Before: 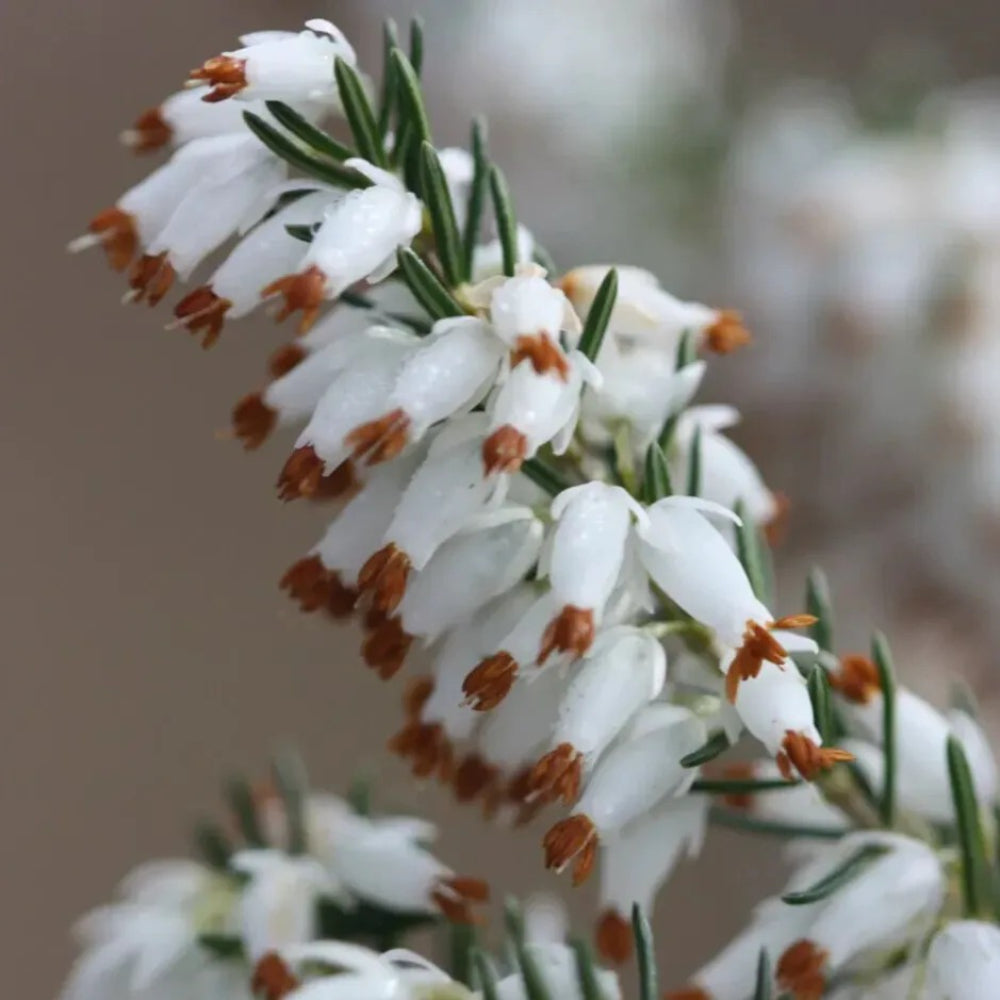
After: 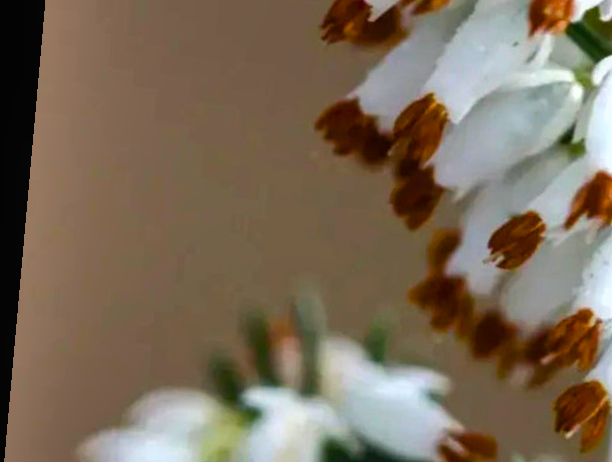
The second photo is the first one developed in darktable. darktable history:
crop: top 44.483%, right 43.593%, bottom 12.892%
rotate and perspective: rotation 5.12°, automatic cropping off
shadows and highlights: low approximation 0.01, soften with gaussian
local contrast: detail 110%
color balance rgb: global offset › luminance -0.37%, perceptual saturation grading › highlights -17.77%, perceptual saturation grading › mid-tones 33.1%, perceptual saturation grading › shadows 50.52%, perceptual brilliance grading › highlights 20%, perceptual brilliance grading › mid-tones 20%, perceptual brilliance grading › shadows -20%, global vibrance 50%
